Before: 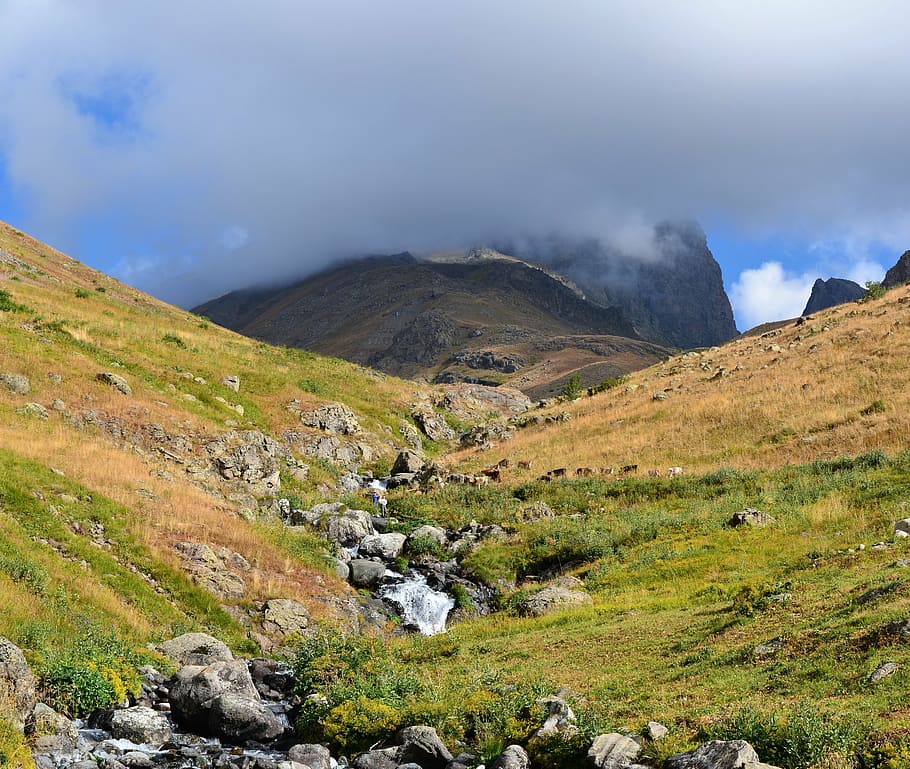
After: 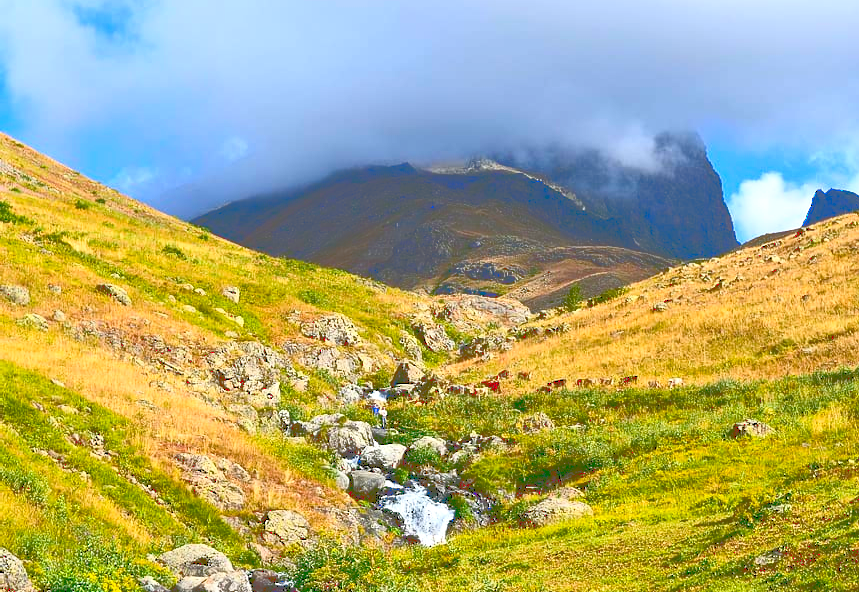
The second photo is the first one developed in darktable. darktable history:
crop and rotate: angle 0.033°, top 11.616%, right 5.504%, bottom 11.325%
tone curve: curves: ch0 [(0, 0) (0.003, 0.319) (0.011, 0.319) (0.025, 0.323) (0.044, 0.323) (0.069, 0.327) (0.1, 0.33) (0.136, 0.338) (0.177, 0.348) (0.224, 0.361) (0.277, 0.374) (0.335, 0.398) (0.399, 0.444) (0.468, 0.516) (0.543, 0.595) (0.623, 0.694) (0.709, 0.793) (0.801, 0.883) (0.898, 0.942) (1, 1)], color space Lab, linked channels, preserve colors none
contrast brightness saturation: contrast 0.101, brightness 0.022, saturation 0.021
color balance rgb: perceptual saturation grading › global saturation 1.286%, perceptual saturation grading › highlights -2.27%, perceptual saturation grading › mid-tones 3.318%, perceptual saturation grading › shadows 7.823%, global vibrance 44.268%
shadows and highlights: shadows -12.67, white point adjustment 3.82, highlights 28.26, highlights color adjustment 55.94%
